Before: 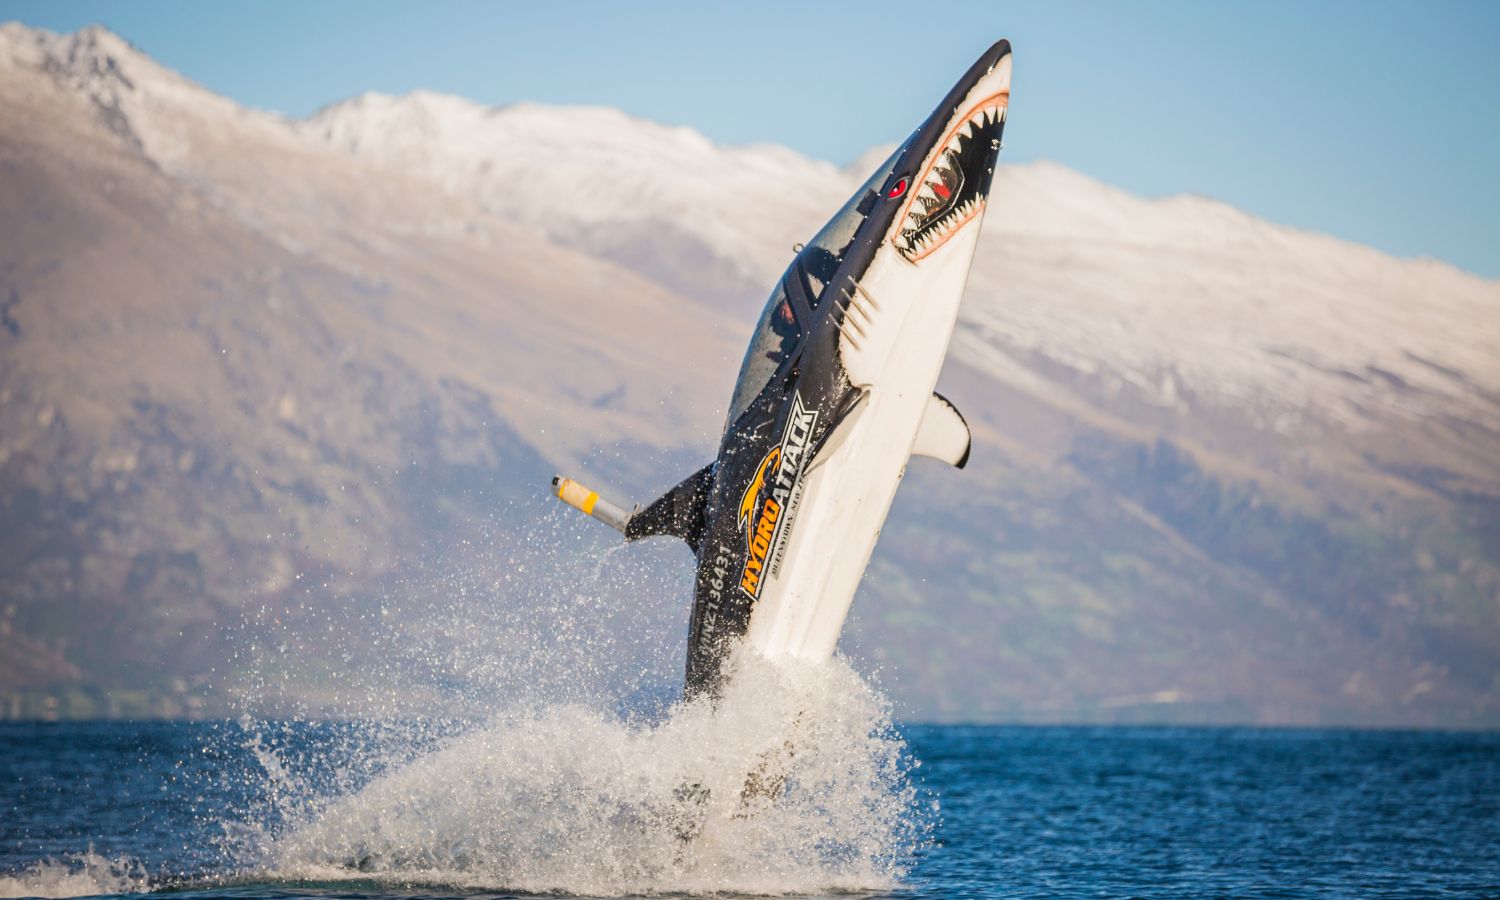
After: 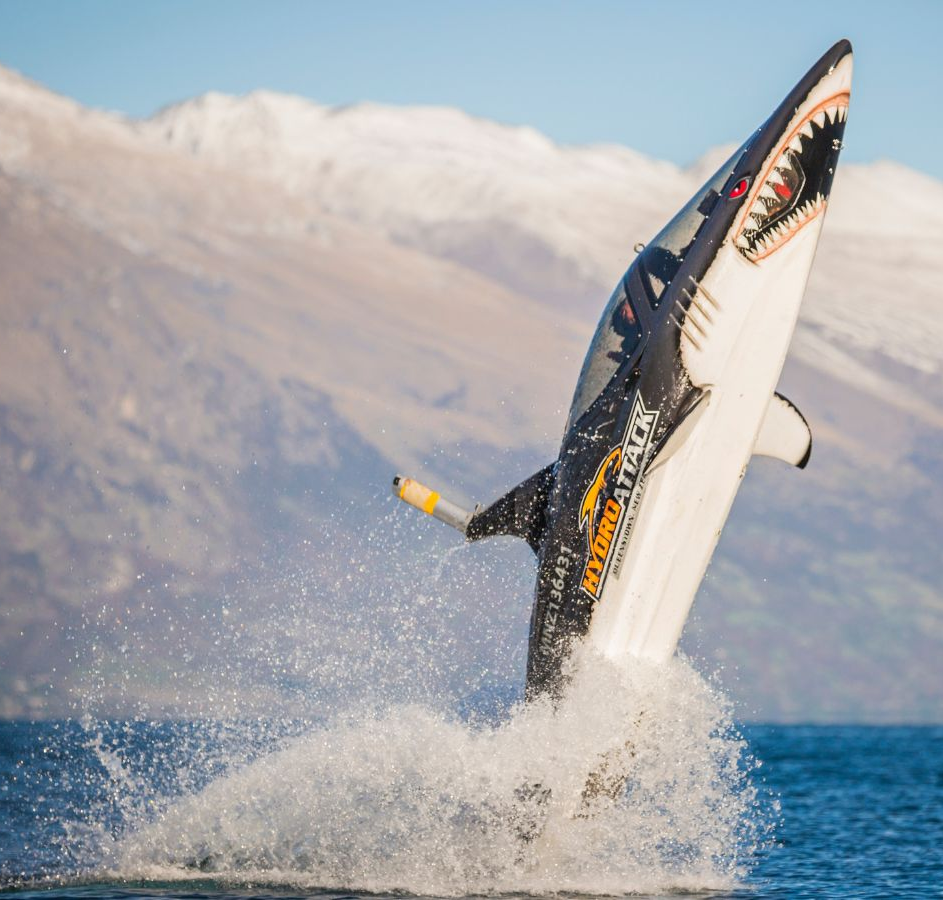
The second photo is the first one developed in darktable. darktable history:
crop: left 10.664%, right 26.41%
